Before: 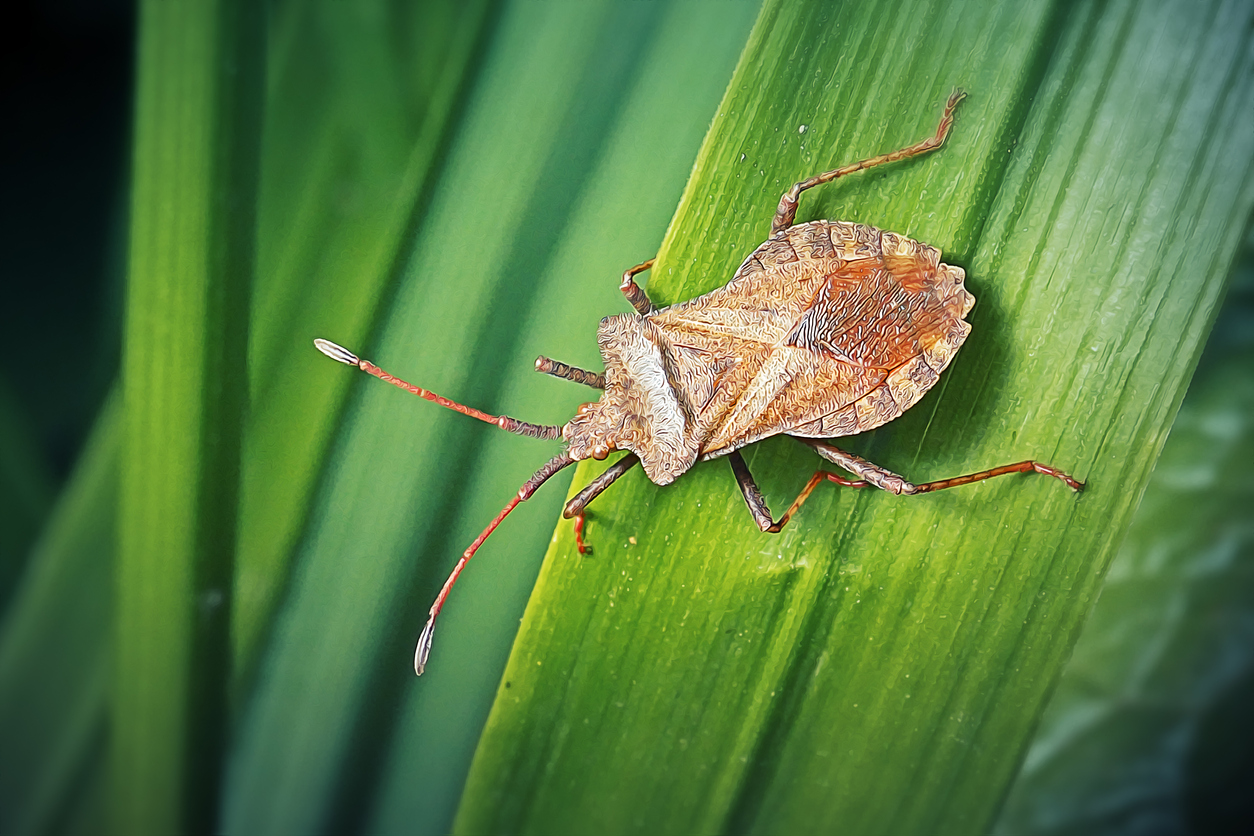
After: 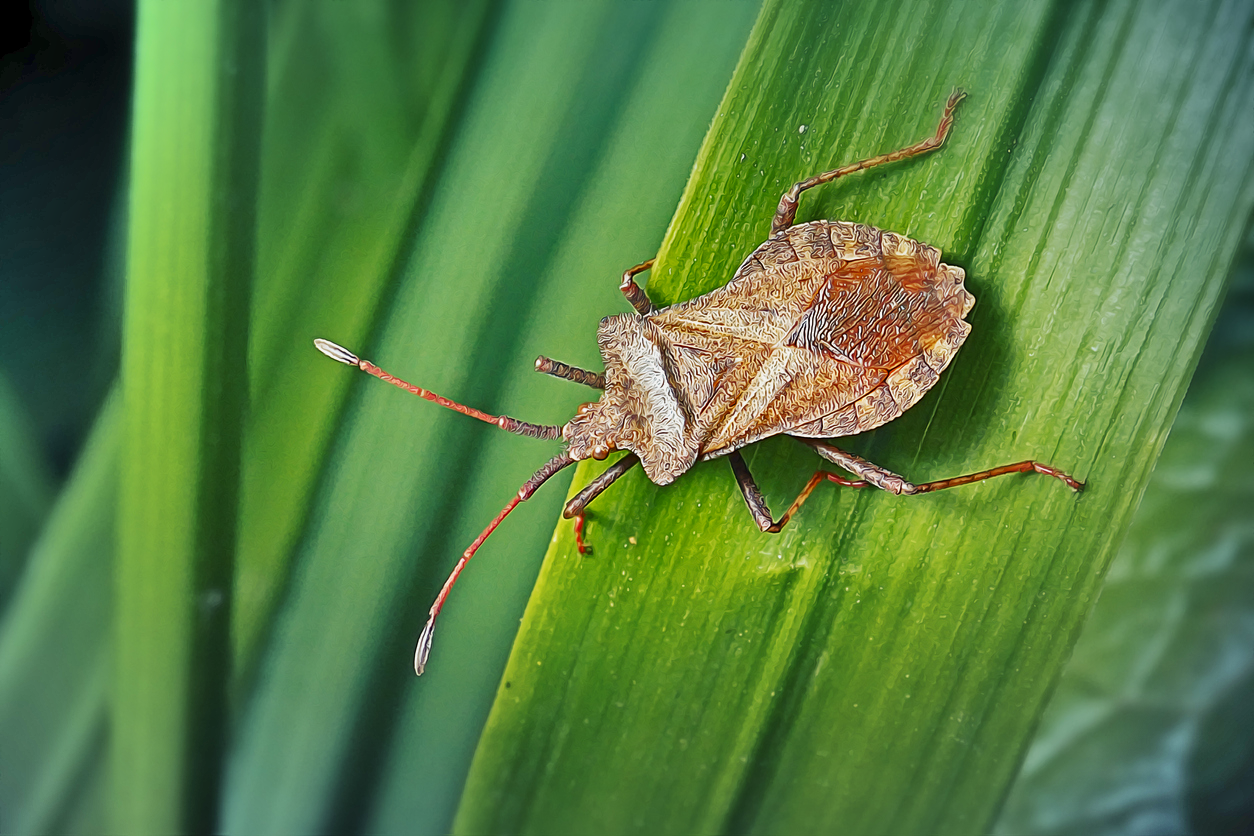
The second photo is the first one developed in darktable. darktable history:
shadows and highlights: radius 122.58, shadows 98.86, white point adjustment -2.9, highlights -99.21, soften with gaussian
